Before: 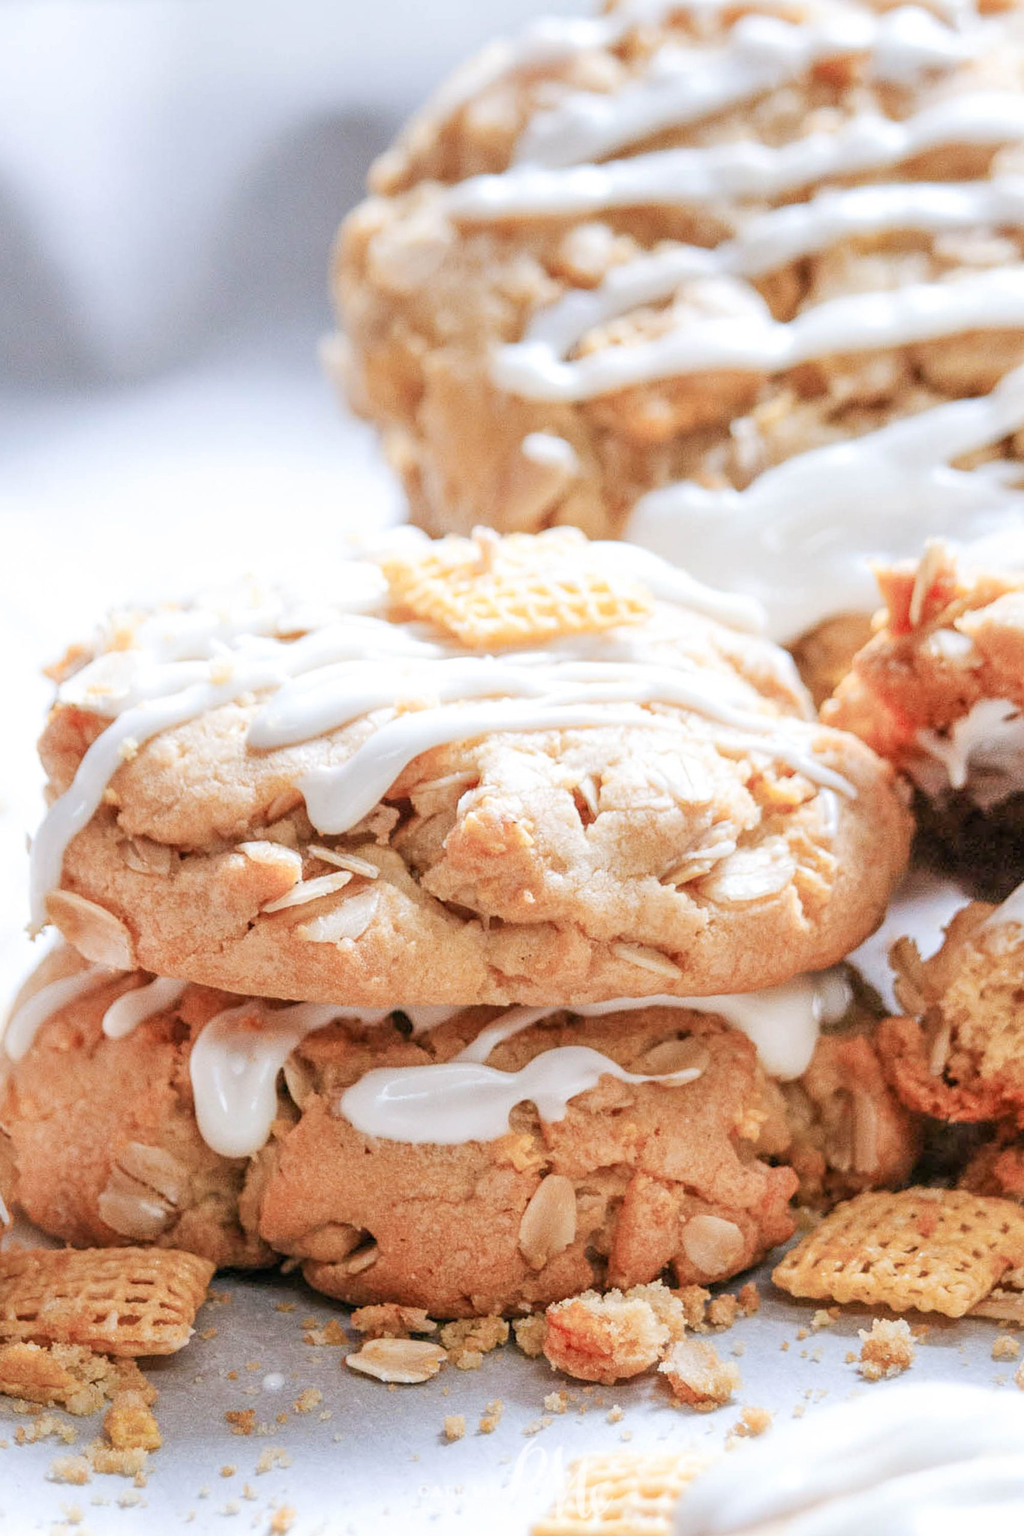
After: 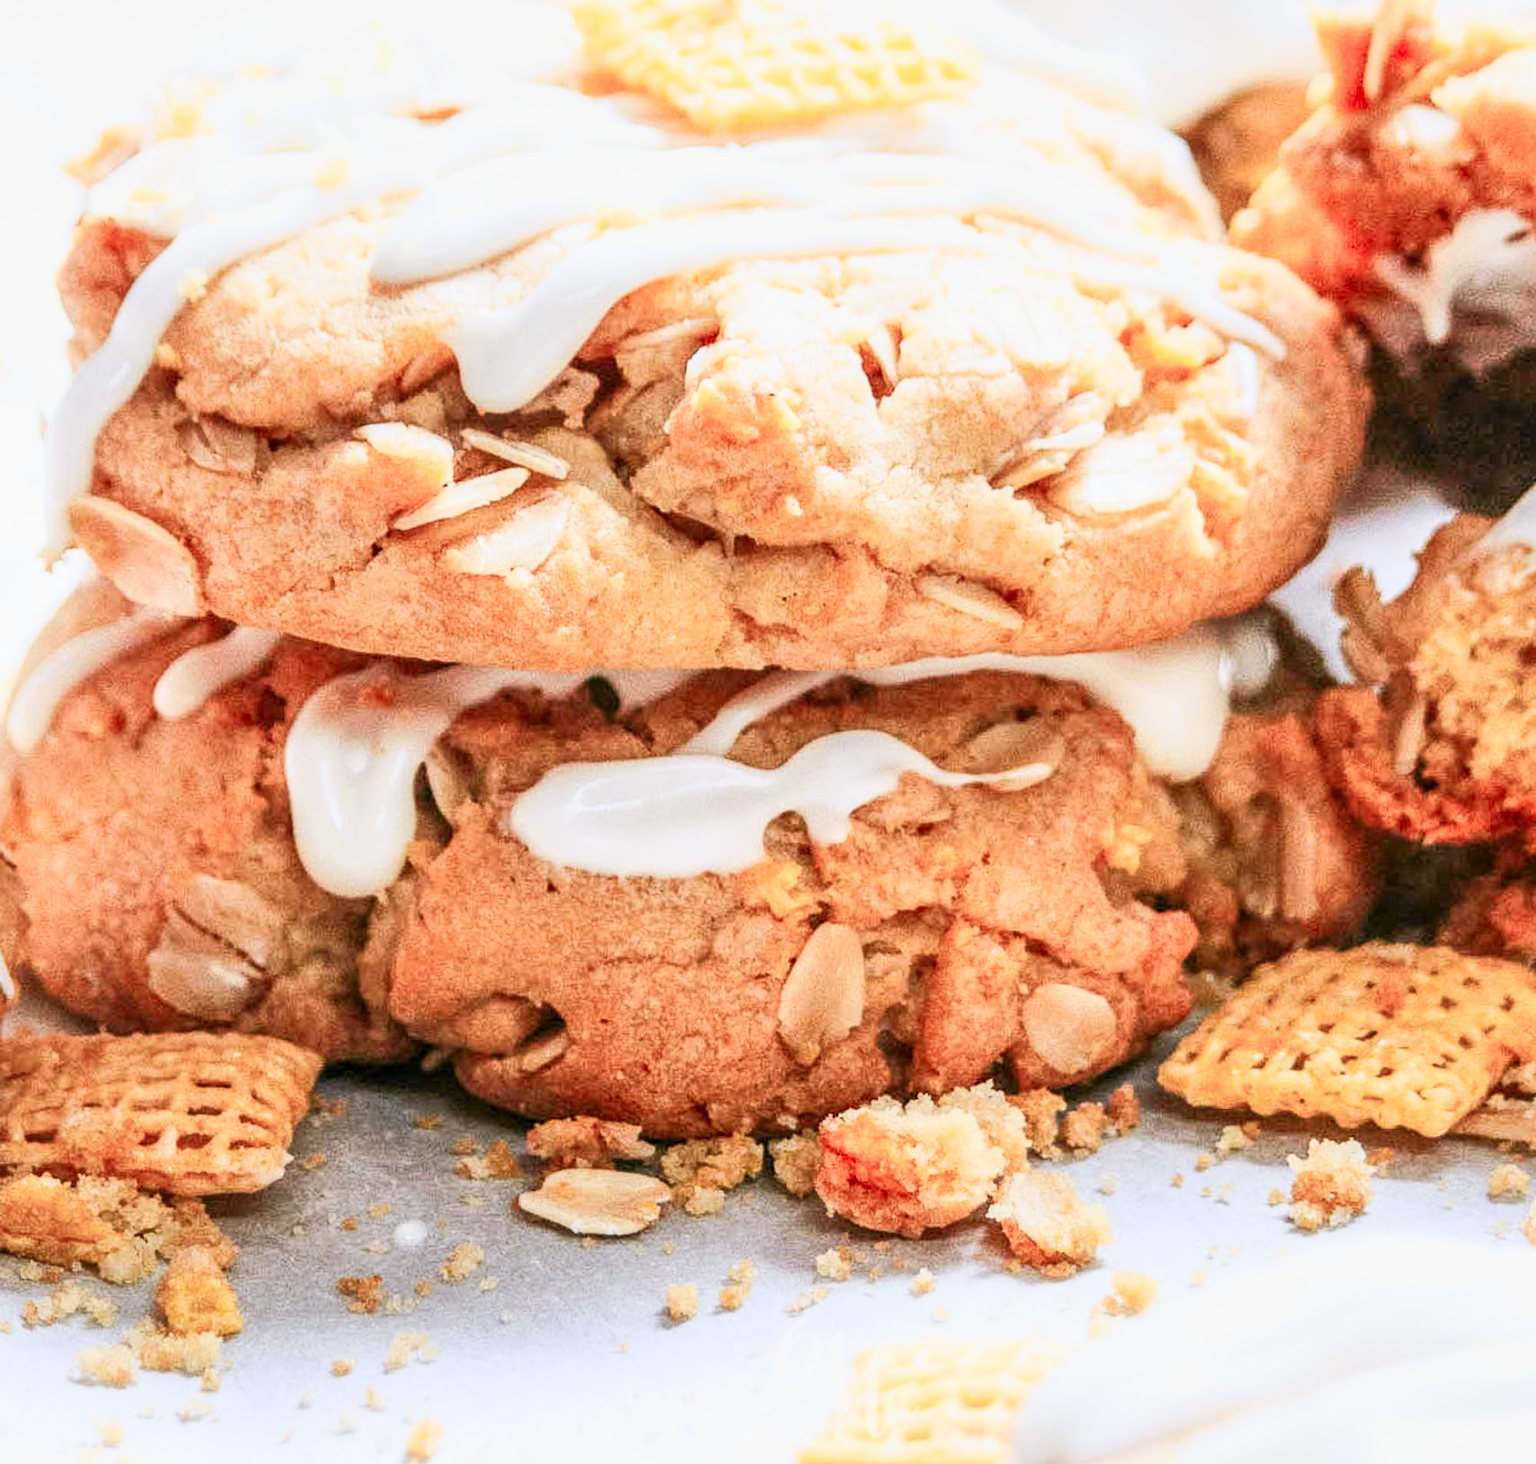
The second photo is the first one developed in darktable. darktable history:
crop and rotate: top 36.435%
local contrast: on, module defaults
contrast brightness saturation: contrast 0.04, saturation 0.16
tone curve: curves: ch0 [(0, 0.038) (0.193, 0.212) (0.461, 0.502) (0.629, 0.731) (0.838, 0.916) (1, 0.967)]; ch1 [(0, 0) (0.35, 0.356) (0.45, 0.453) (0.504, 0.503) (0.532, 0.524) (0.558, 0.559) (0.735, 0.762) (1, 1)]; ch2 [(0, 0) (0.281, 0.266) (0.456, 0.469) (0.5, 0.5) (0.533, 0.545) (0.606, 0.607) (0.646, 0.654) (1, 1)], color space Lab, independent channels, preserve colors none
